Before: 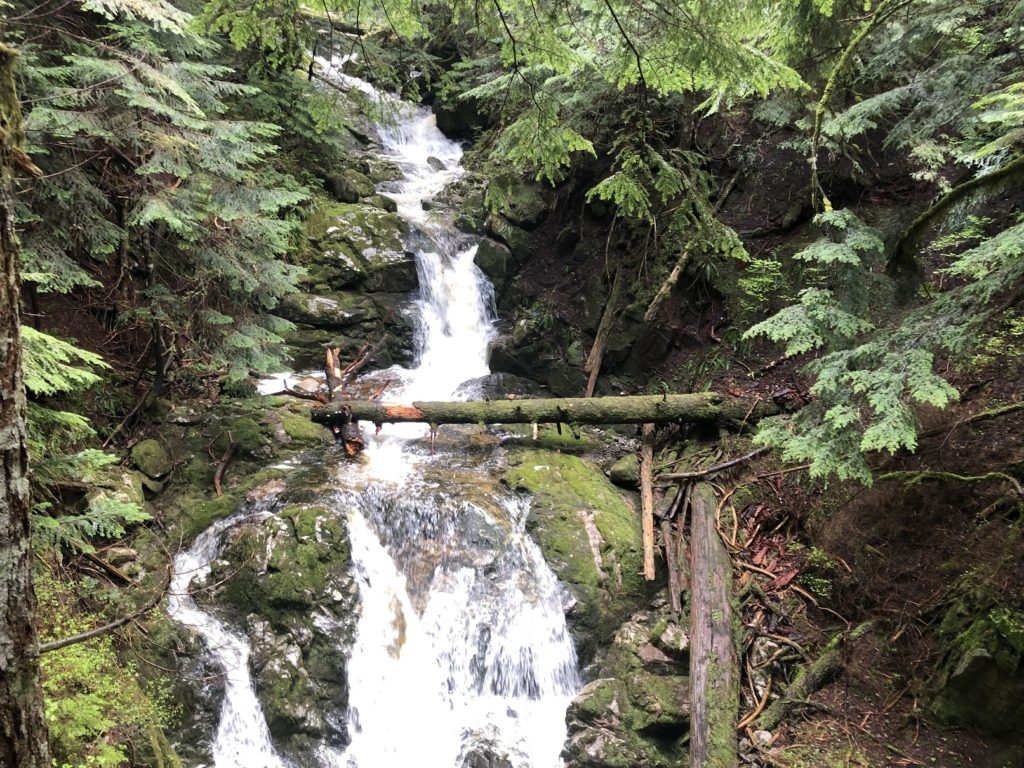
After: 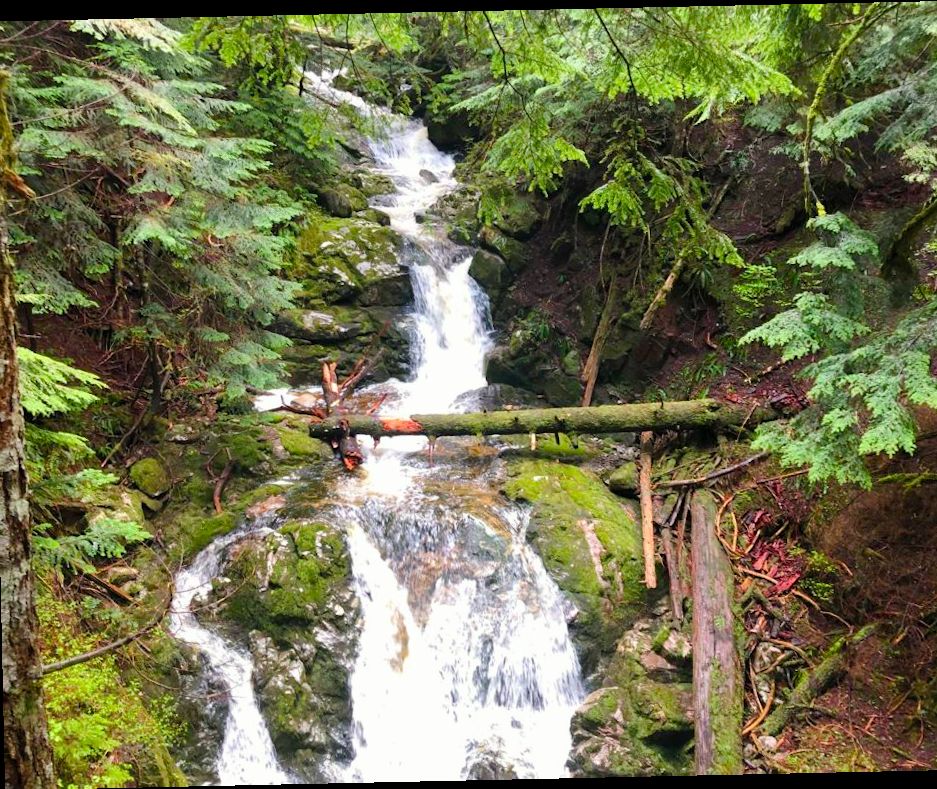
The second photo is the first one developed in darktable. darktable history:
crop and rotate: left 1.088%, right 8.807%
contrast brightness saturation: contrast 0.05, brightness 0.06, saturation 0.01
color balance rgb: perceptual saturation grading › global saturation 35%, perceptual saturation grading › highlights -30%, perceptual saturation grading › shadows 35%, perceptual brilliance grading › global brilliance 3%, perceptual brilliance grading › highlights -3%, perceptual brilliance grading › shadows 3%
levels: mode automatic, black 0.023%, white 99.97%, levels [0.062, 0.494, 0.925]
exposure: exposure -0.048 EV, compensate highlight preservation false
color calibration: output R [0.946, 0.065, -0.013, 0], output G [-0.246, 1.264, -0.017, 0], output B [0.046, -0.098, 1.05, 0], illuminant custom, x 0.344, y 0.359, temperature 5045.54 K
rotate and perspective: rotation -1.24°, automatic cropping off
